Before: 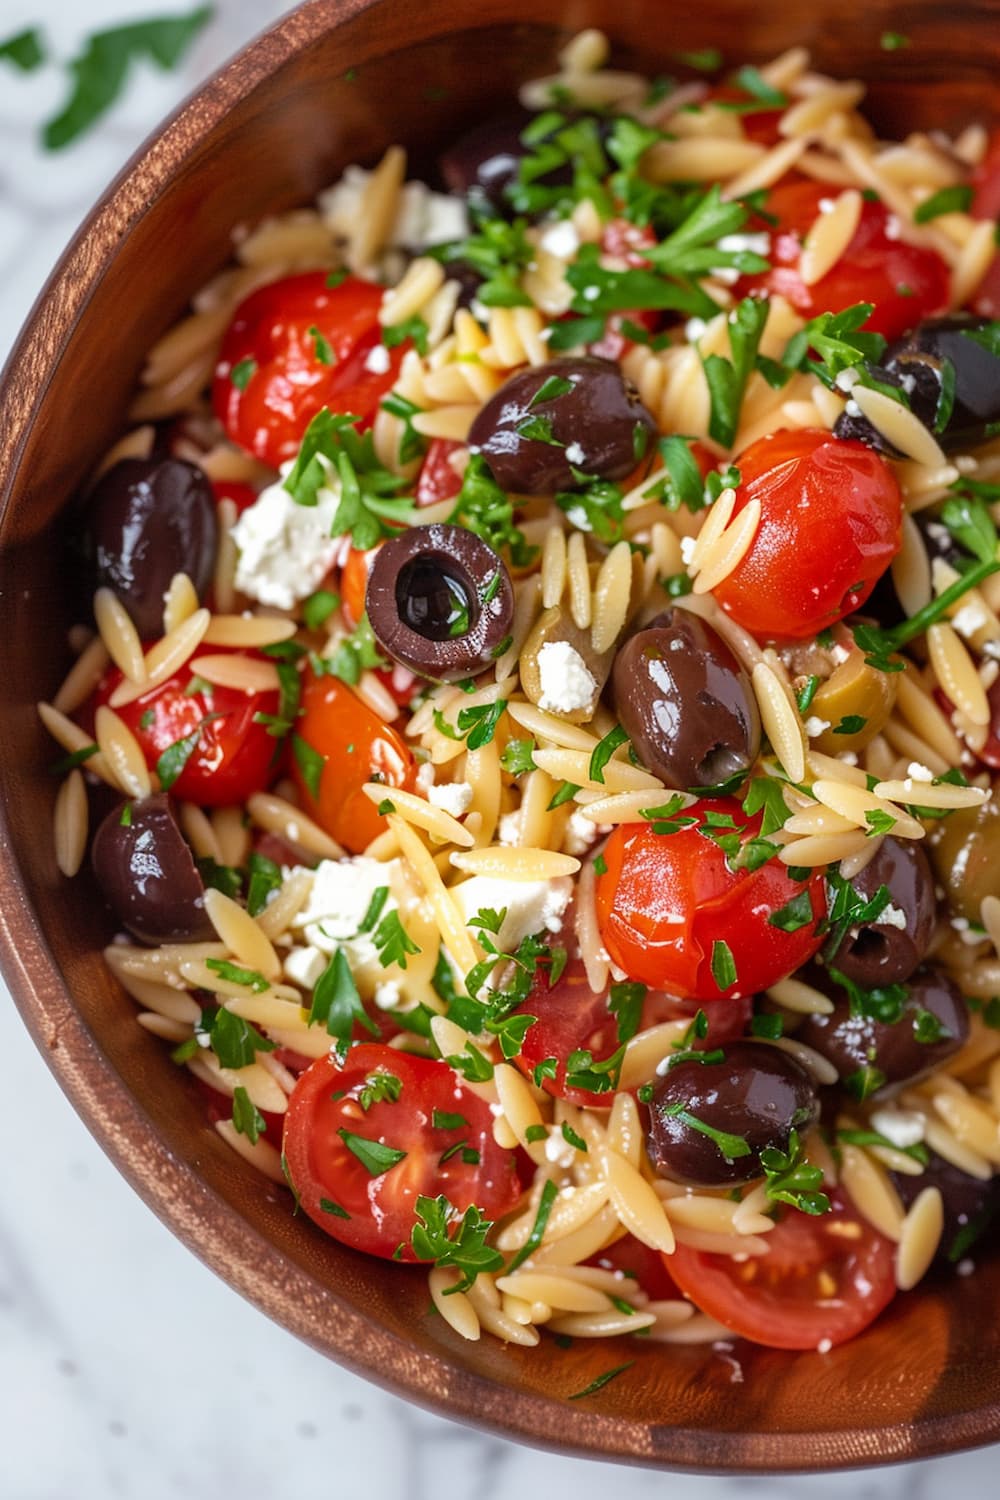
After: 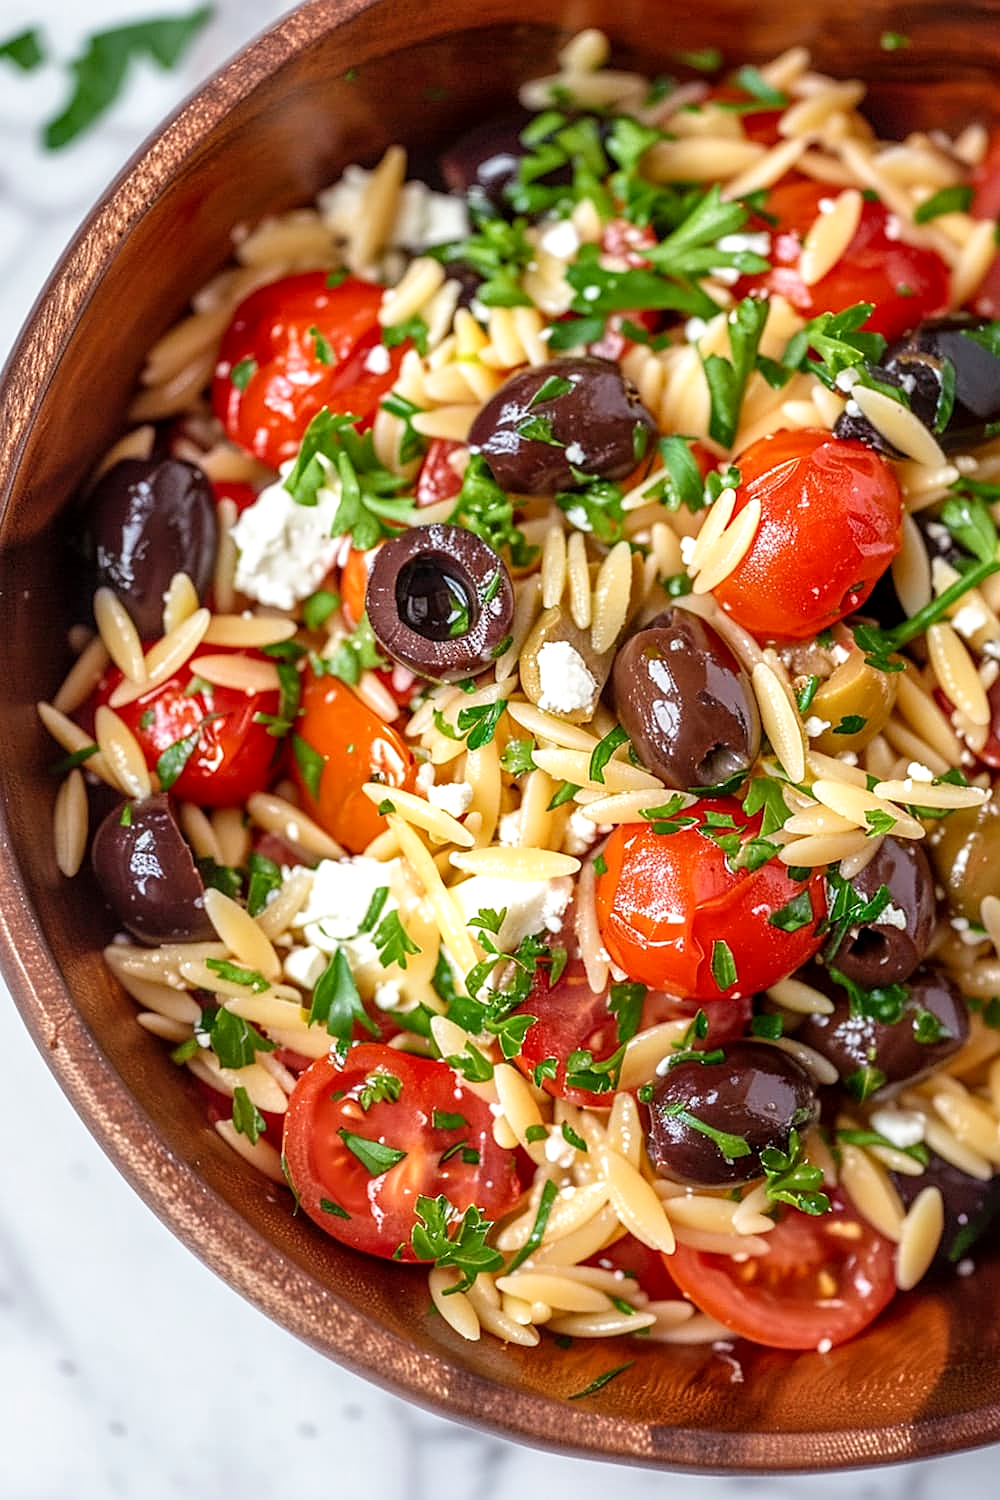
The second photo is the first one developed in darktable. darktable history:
sharpen: on, module defaults
tone curve: curves: ch0 [(0, 0) (0.389, 0.458) (0.745, 0.82) (0.849, 0.917) (0.919, 0.969) (1, 1)]; ch1 [(0, 0) (0.437, 0.404) (0.5, 0.5) (0.529, 0.55) (0.58, 0.6) (0.616, 0.649) (1, 1)]; ch2 [(0, 0) (0.442, 0.428) (0.5, 0.5) (0.525, 0.543) (0.585, 0.62) (1, 1)], preserve colors none
local contrast: on, module defaults
